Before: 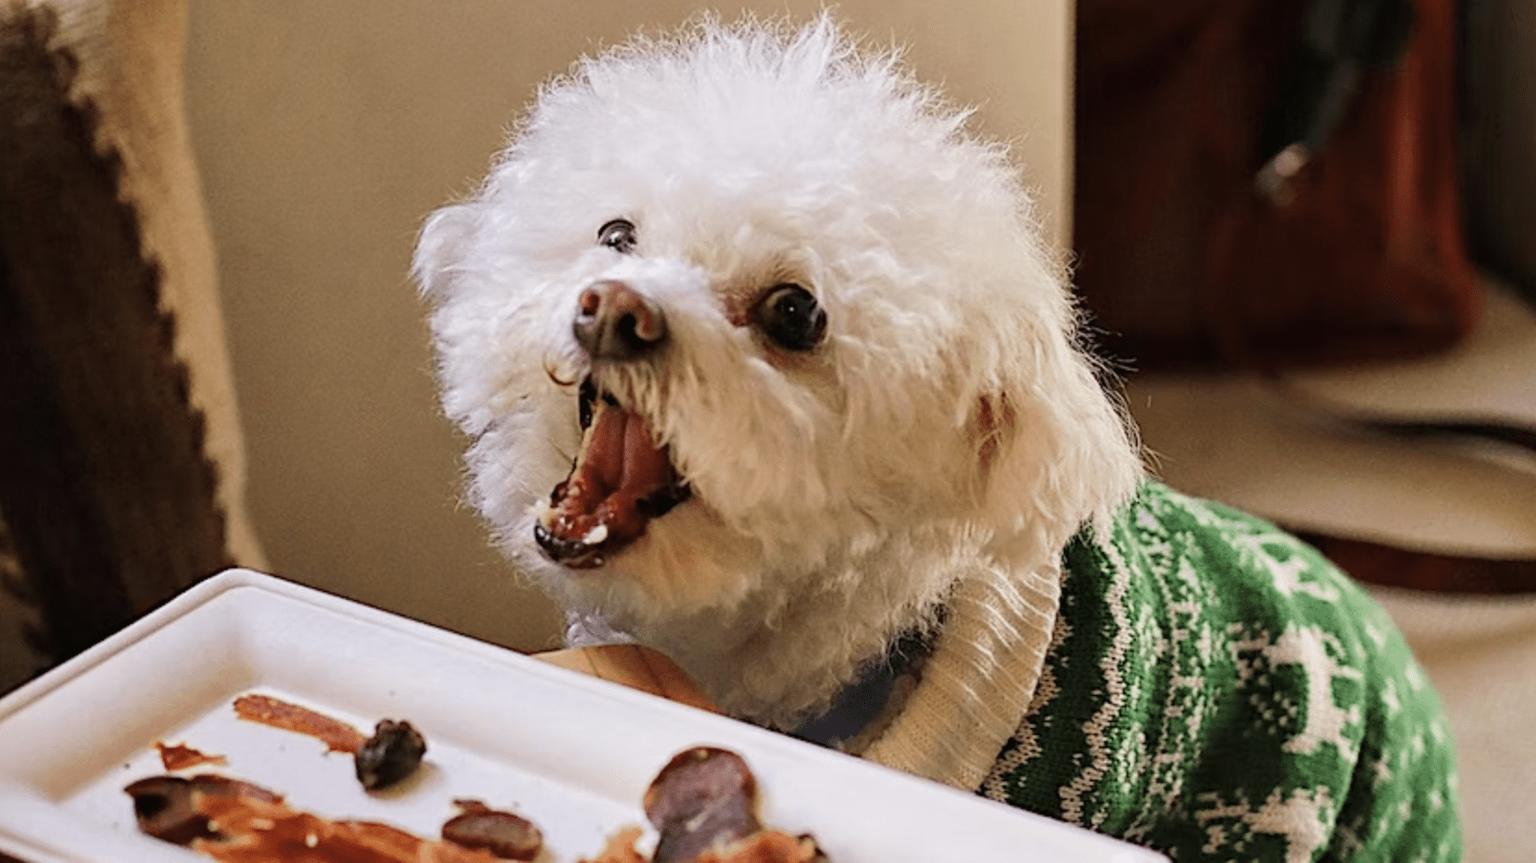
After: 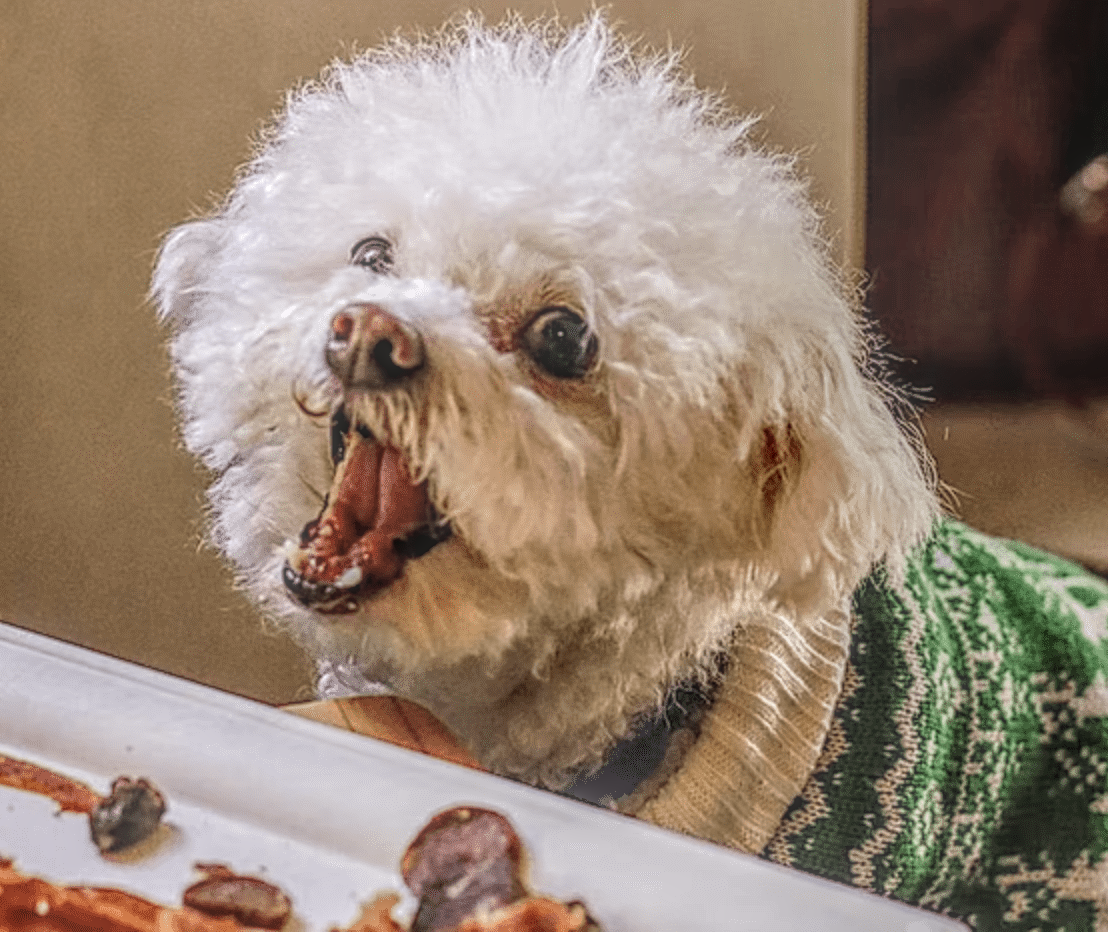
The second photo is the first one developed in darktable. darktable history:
crop and rotate: left 17.732%, right 15.423%
haze removal: strength -0.09, distance 0.358, compatibility mode true, adaptive false
local contrast: highlights 0%, shadows 0%, detail 200%, midtone range 0.25
